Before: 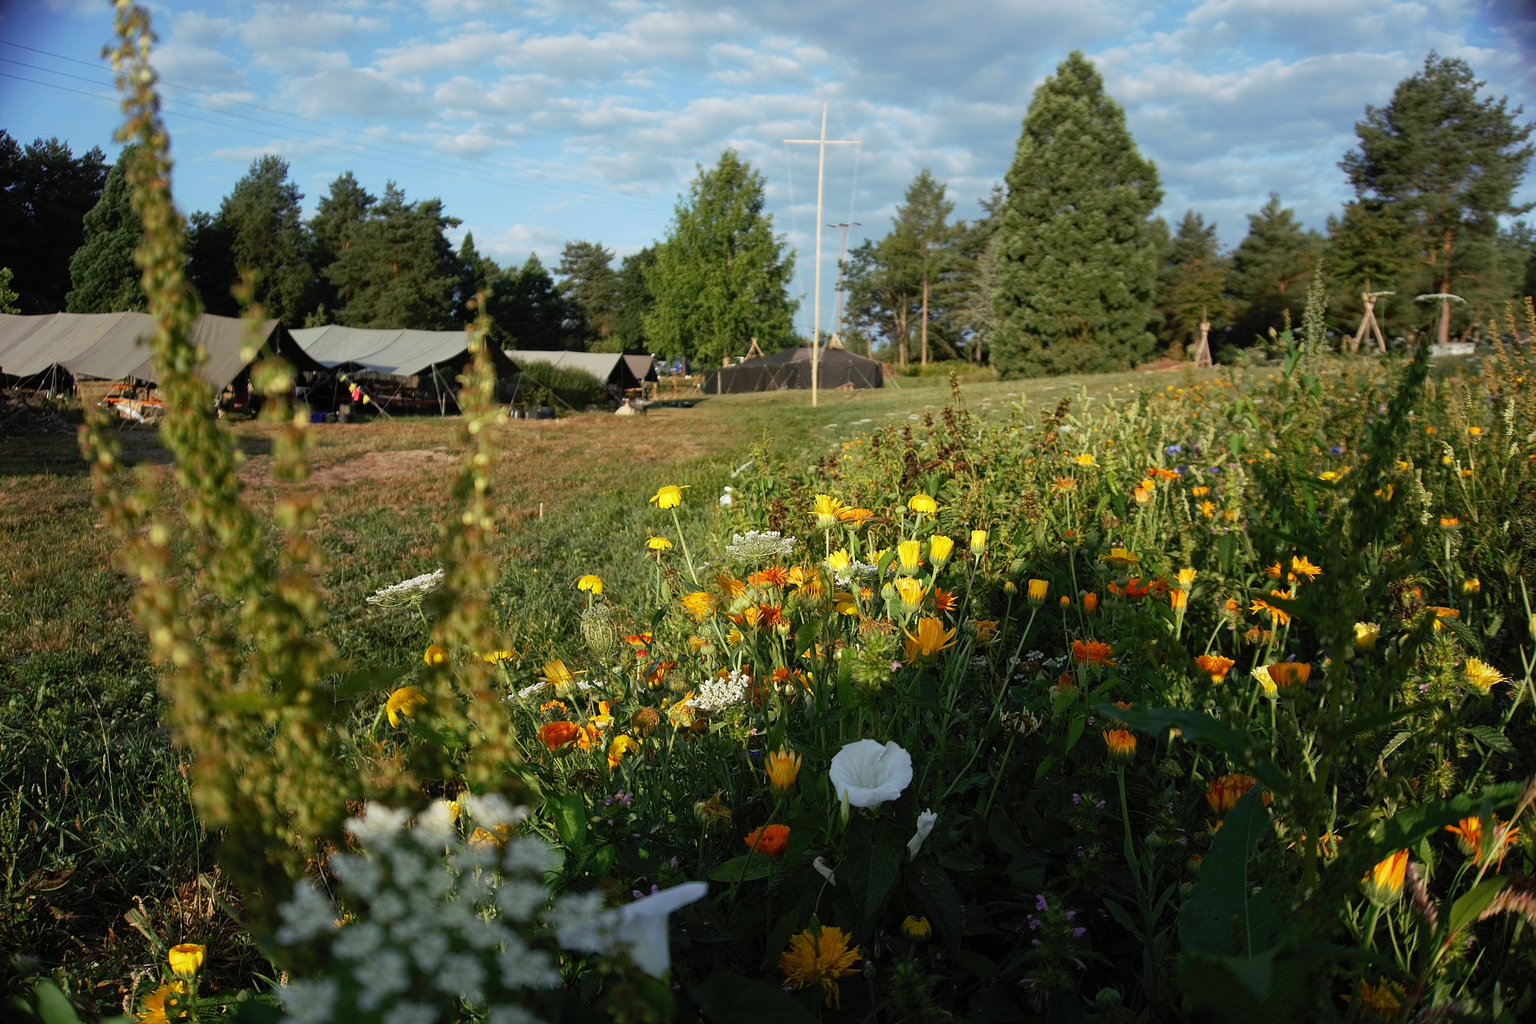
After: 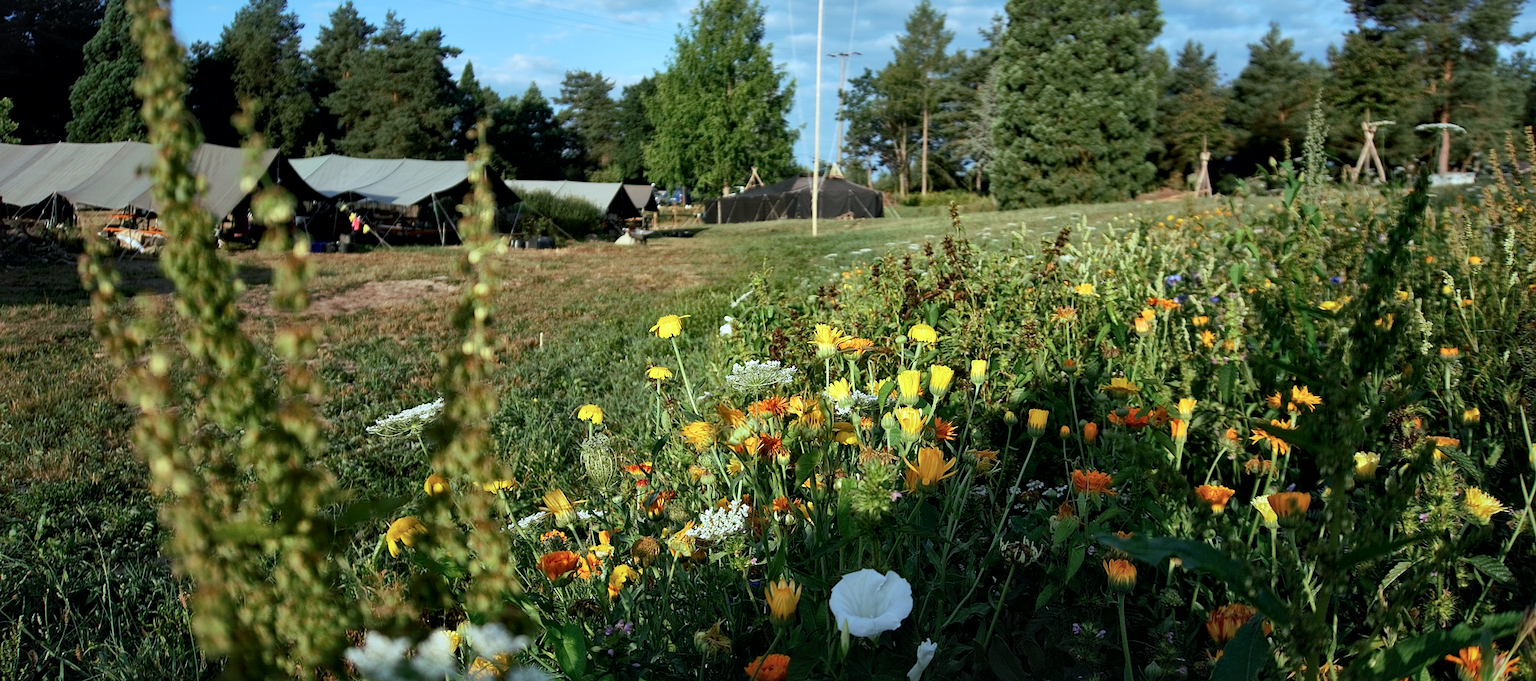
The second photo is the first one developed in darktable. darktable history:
crop: top 16.727%, bottom 16.727%
local contrast: mode bilateral grid, contrast 25, coarseness 60, detail 151%, midtone range 0.2
color calibration: illuminant F (fluorescent), F source F9 (Cool White Deluxe 4150 K) – high CRI, x 0.374, y 0.373, temperature 4158.34 K
